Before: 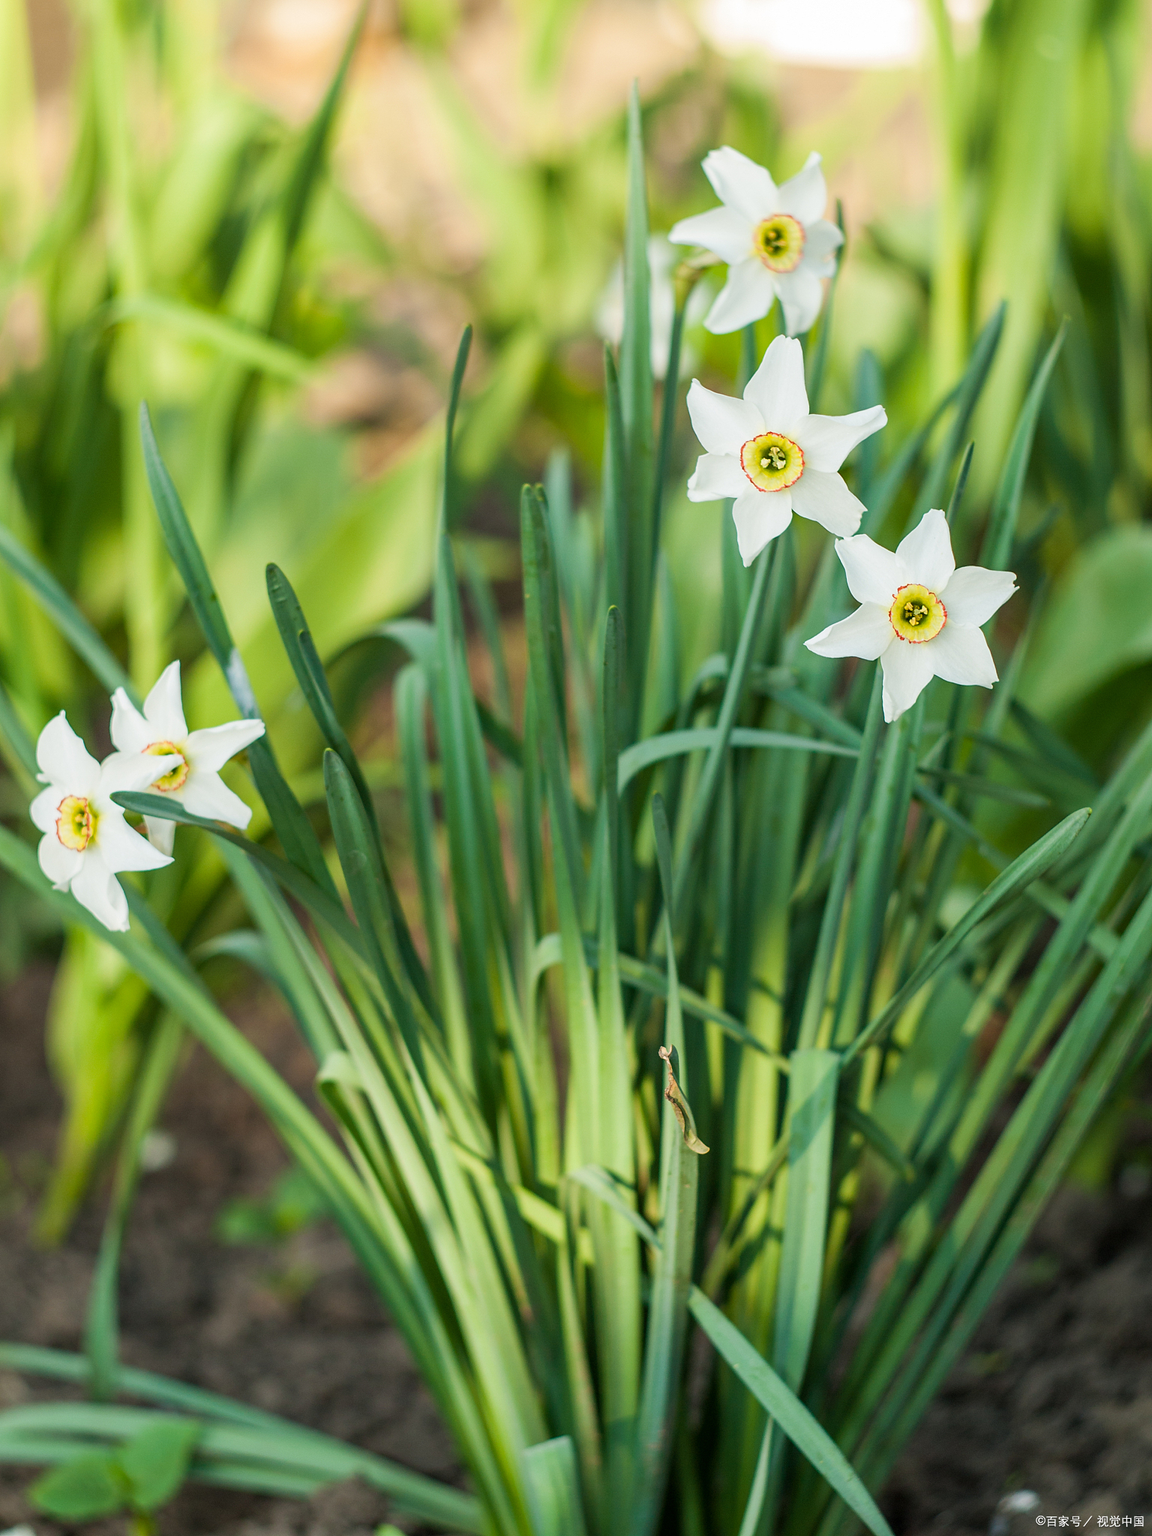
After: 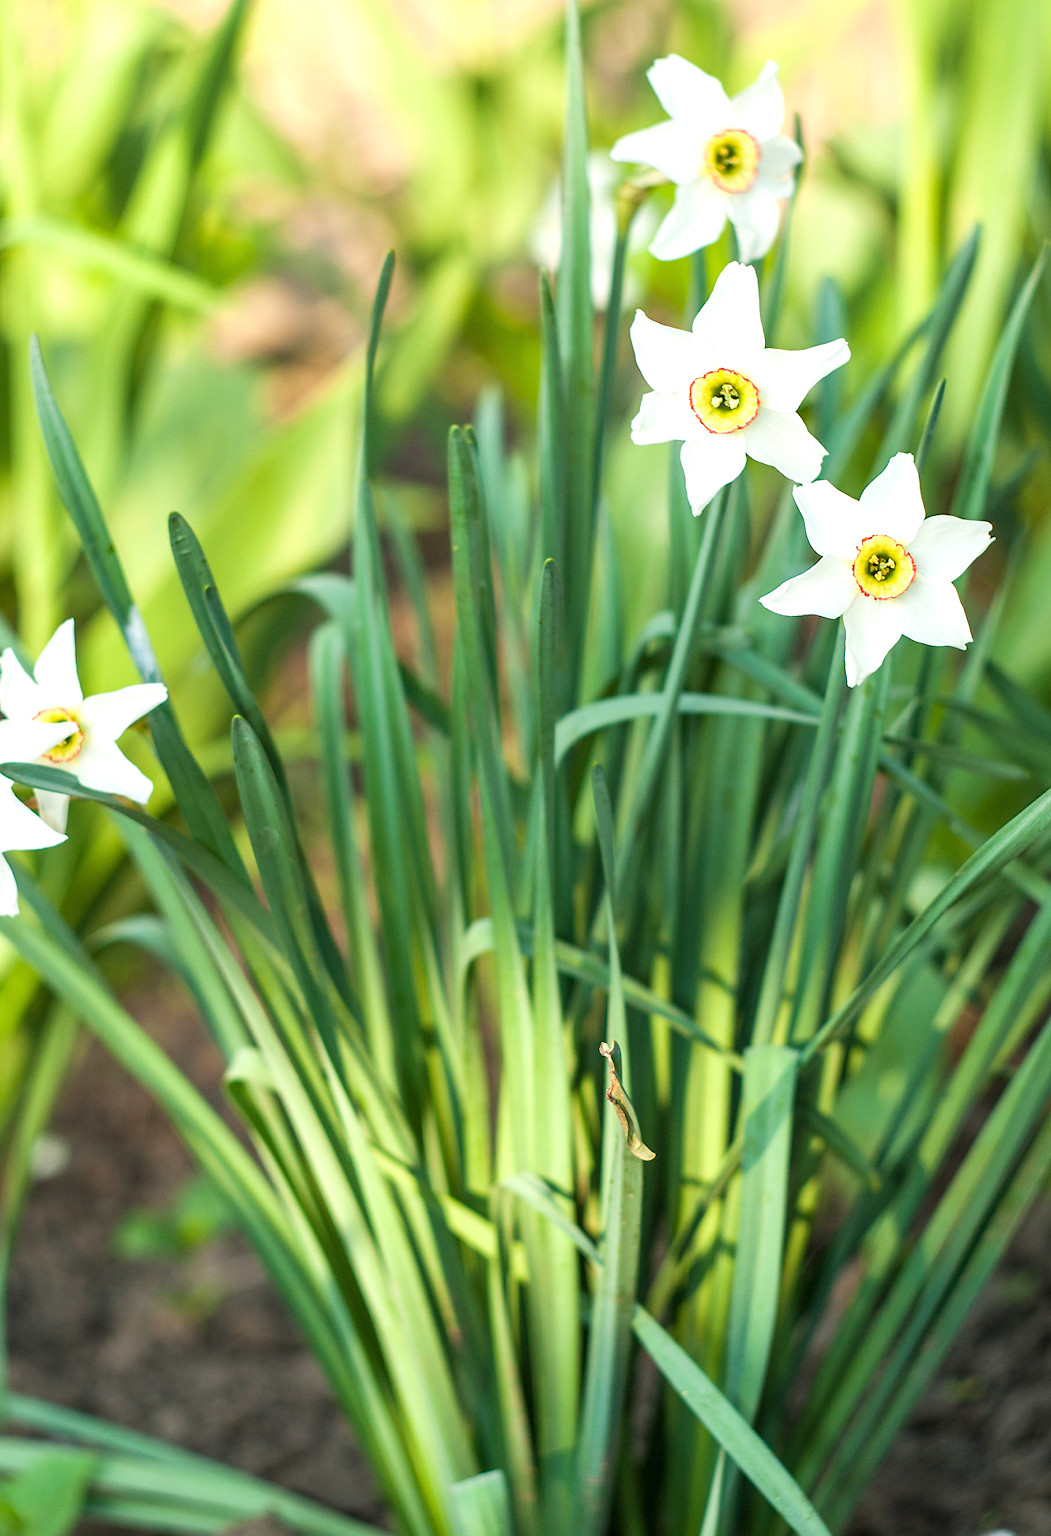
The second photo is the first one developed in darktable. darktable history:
crop: left 9.82%, top 6.309%, right 6.999%, bottom 2.573%
exposure: black level correction 0, exposure 0.498 EV, compensate highlight preservation false
